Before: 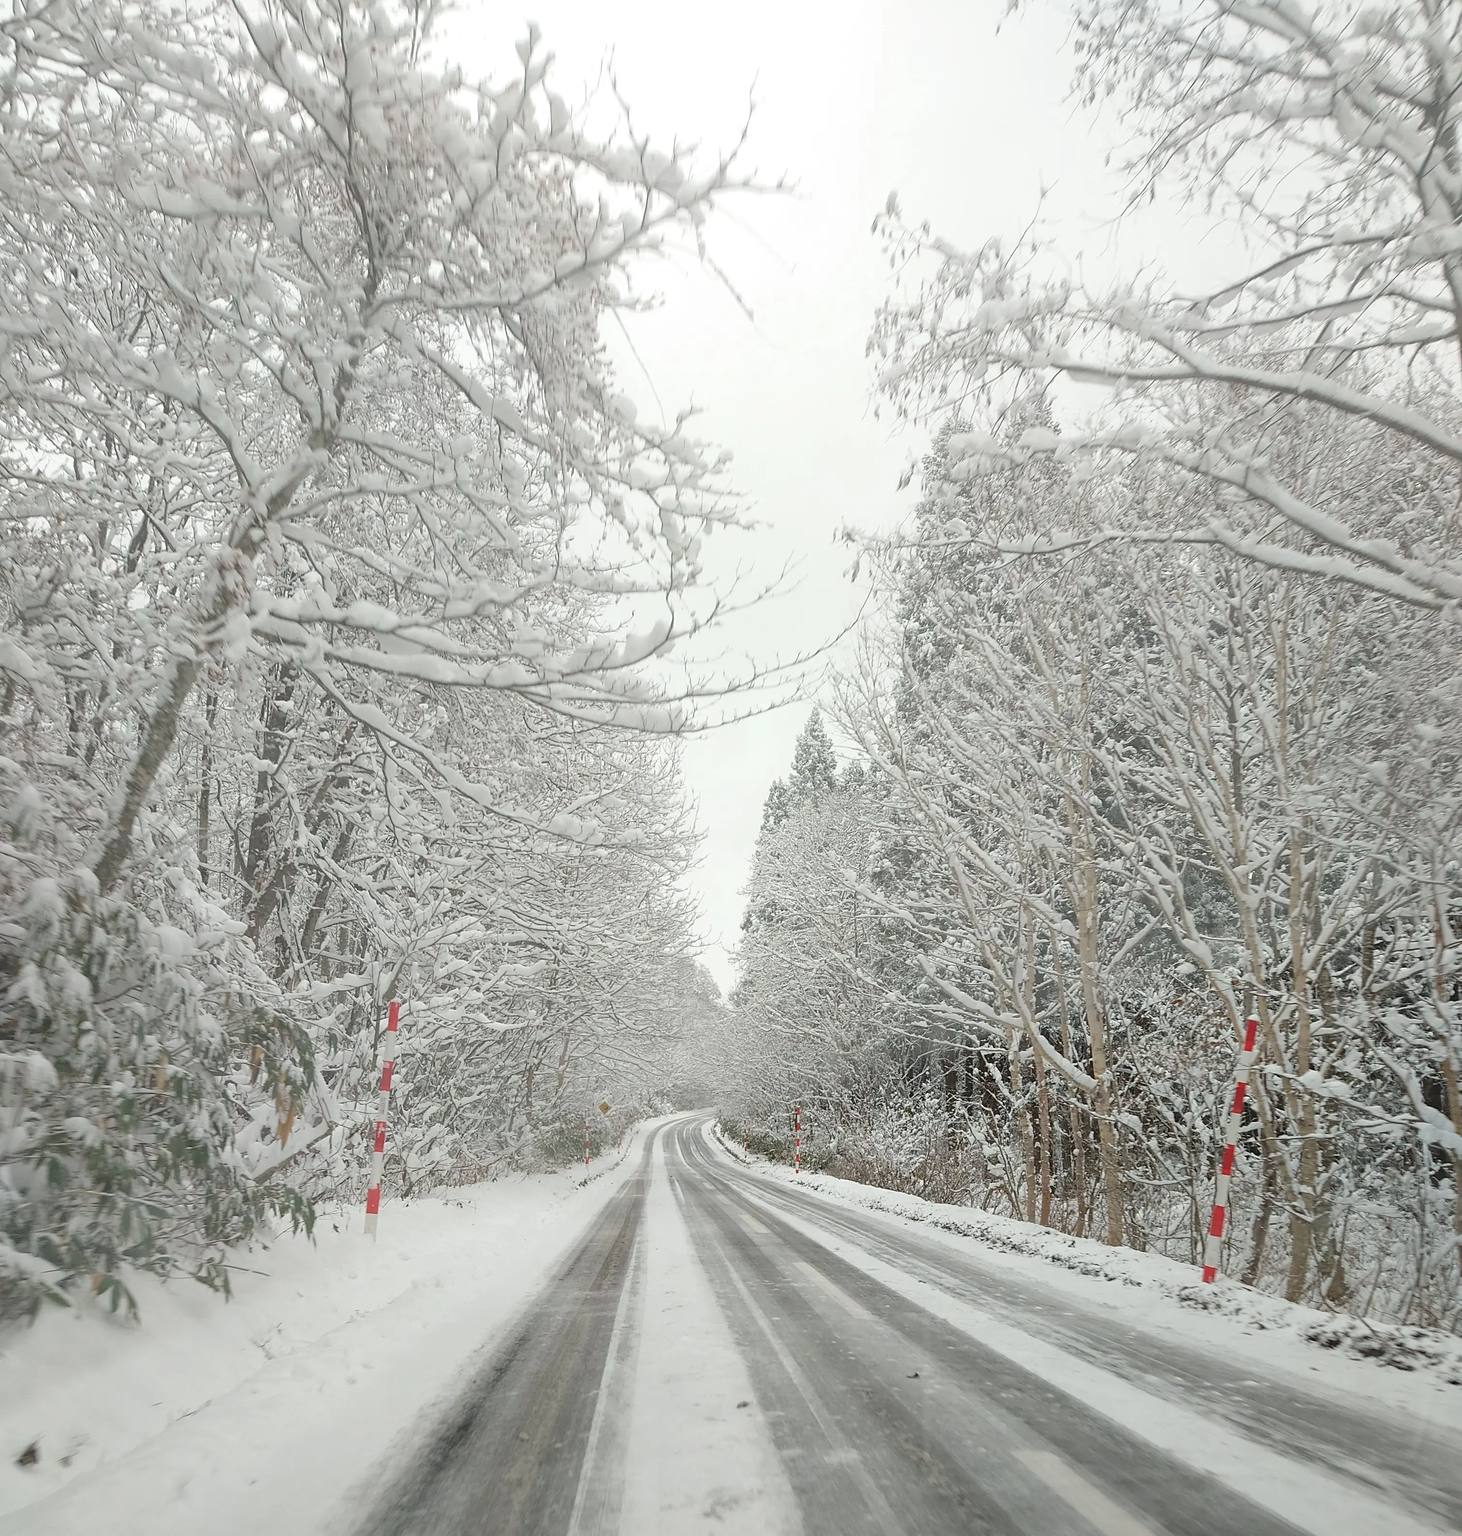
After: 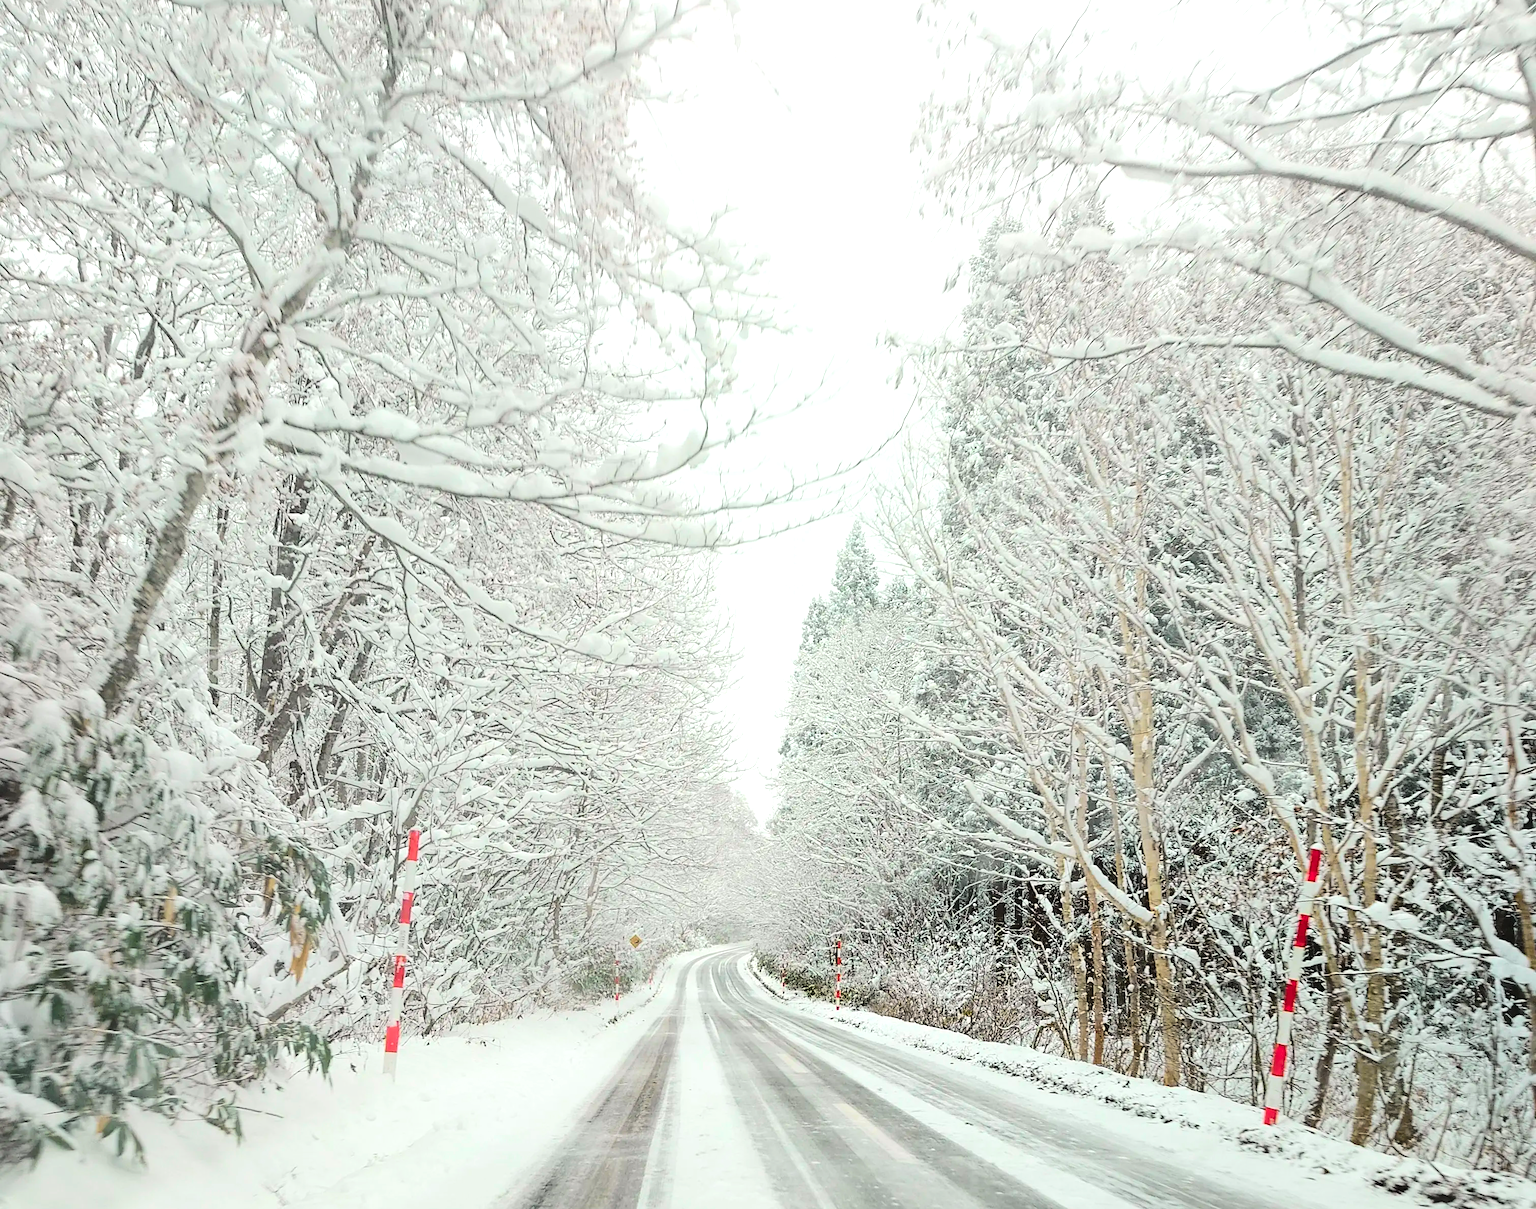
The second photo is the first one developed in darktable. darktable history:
tone curve: curves: ch0 [(0, 0.018) (0.036, 0.038) (0.15, 0.131) (0.27, 0.247) (0.503, 0.556) (0.763, 0.785) (1, 0.919)]; ch1 [(0, 0) (0.203, 0.158) (0.333, 0.283) (0.451, 0.417) (0.502, 0.5) (0.519, 0.522) (0.562, 0.588) (0.603, 0.664) (0.722, 0.813) (1, 1)]; ch2 [(0, 0) (0.29, 0.295) (0.404, 0.436) (0.497, 0.499) (0.521, 0.523) (0.561, 0.605) (0.639, 0.664) (0.712, 0.764) (1, 1)], color space Lab, independent channels, preserve colors none
crop: top 13.819%, bottom 11.169%
tone equalizer: -8 EV -1.08 EV, -7 EV -1.01 EV, -6 EV -0.867 EV, -5 EV -0.578 EV, -3 EV 0.578 EV, -2 EV 0.867 EV, -1 EV 1.01 EV, +0 EV 1.08 EV, edges refinement/feathering 500, mask exposure compensation -1.57 EV, preserve details no
